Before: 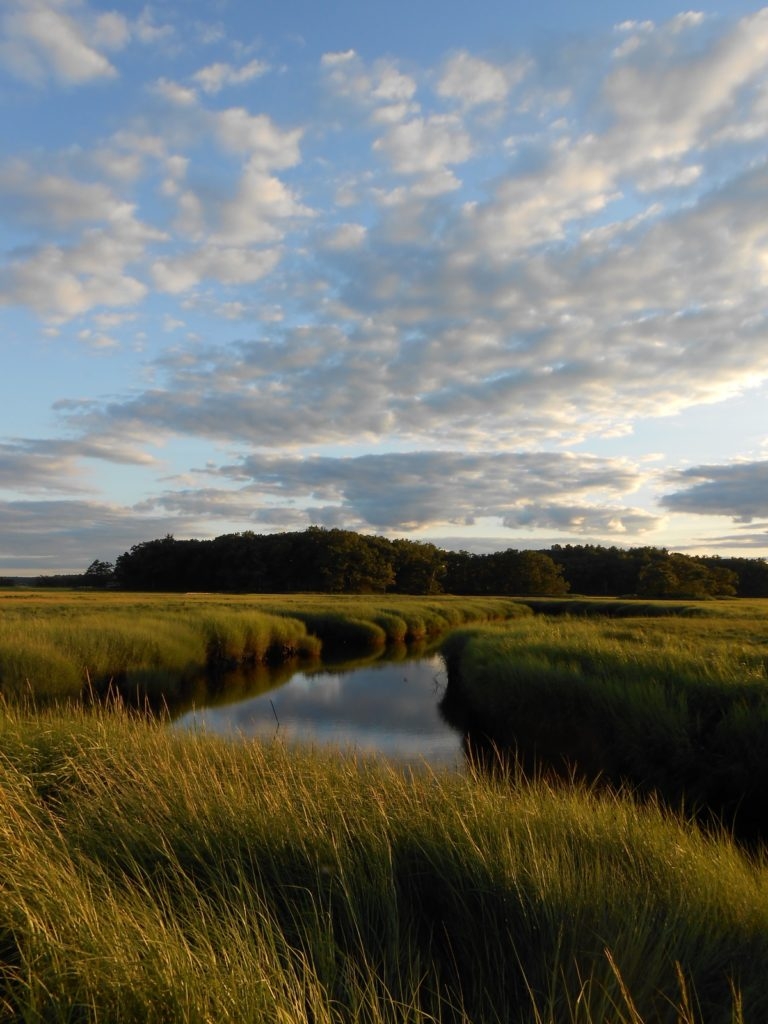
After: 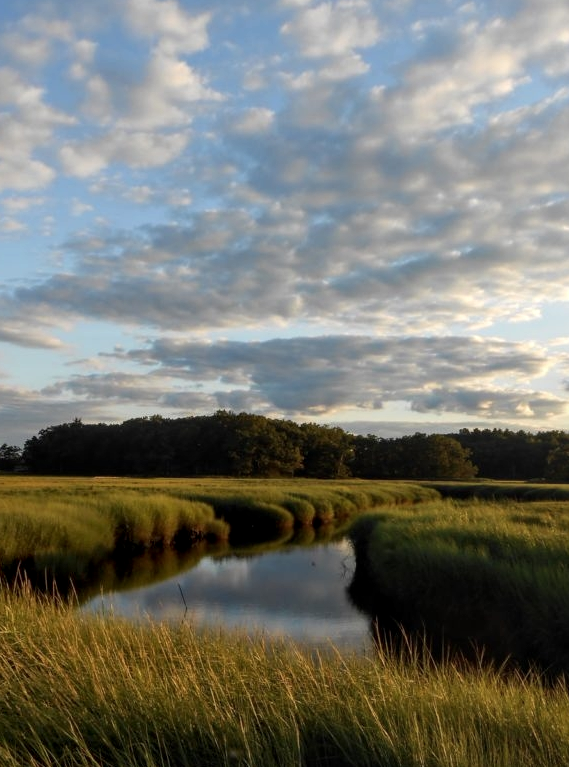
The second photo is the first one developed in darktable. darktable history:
contrast equalizer: y [[0.46, 0.454, 0.451, 0.451, 0.455, 0.46], [0.5 ×6], [0.5 ×6], [0 ×6], [0 ×6]], mix -0.199
local contrast: on, module defaults
crop and rotate: left 12.109%, top 11.331%, right 13.757%, bottom 13.687%
